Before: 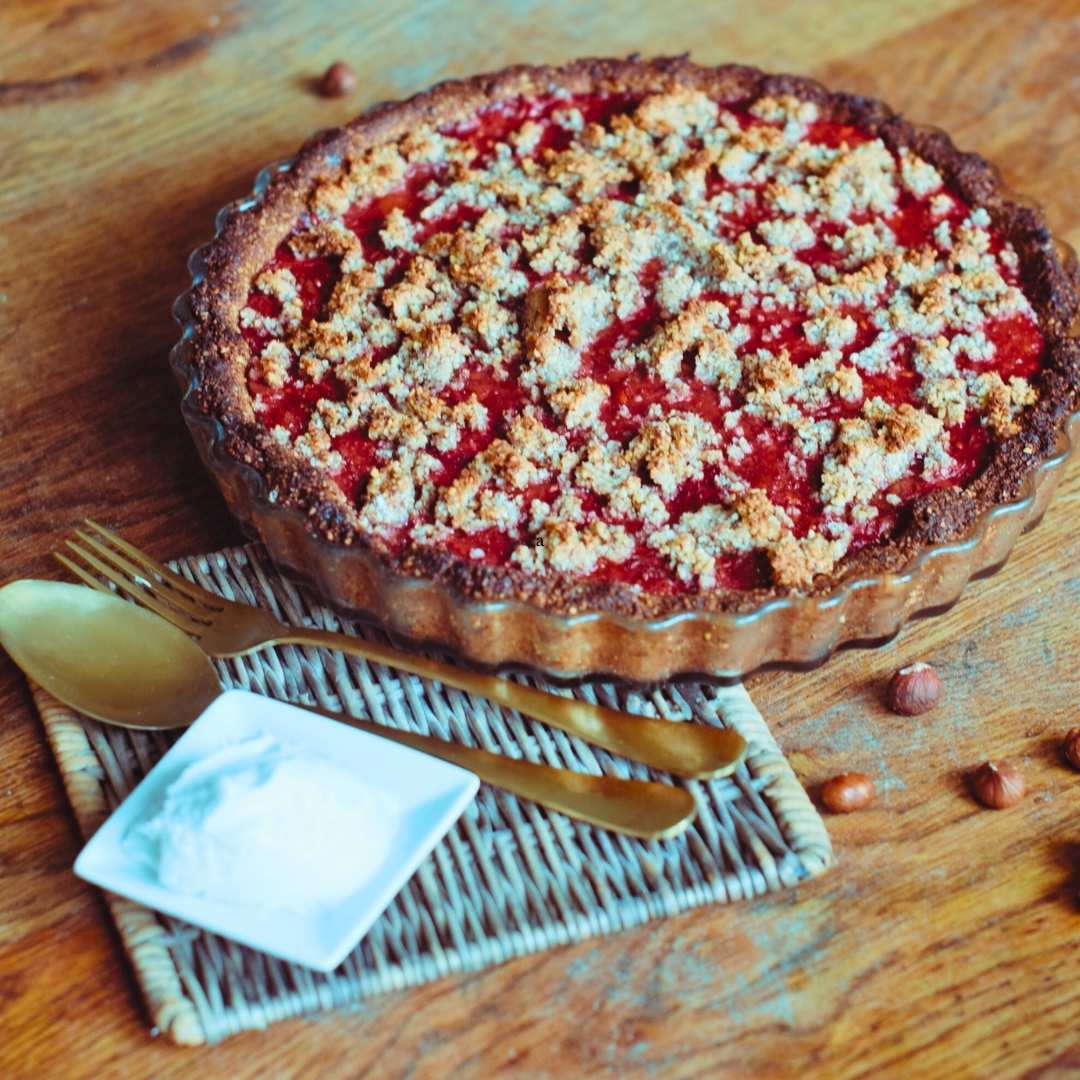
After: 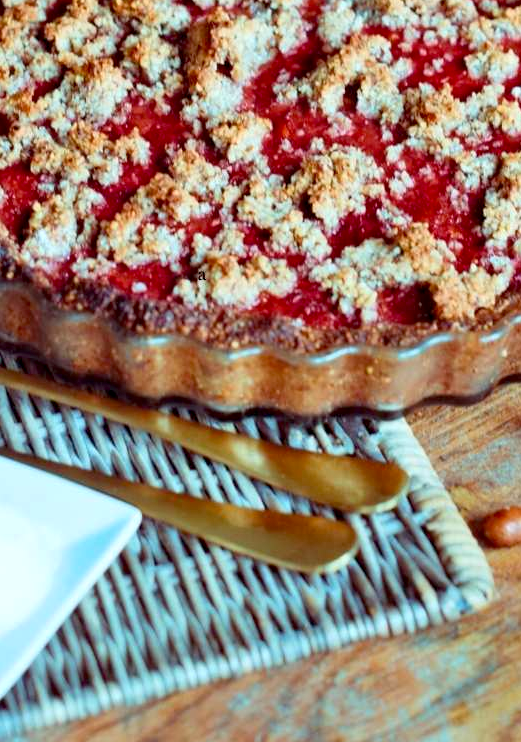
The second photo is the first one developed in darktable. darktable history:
crop: left 31.379%, top 24.658%, right 20.326%, bottom 6.628%
exposure: black level correction 0.009, exposure 0.119 EV, compensate highlight preservation false
